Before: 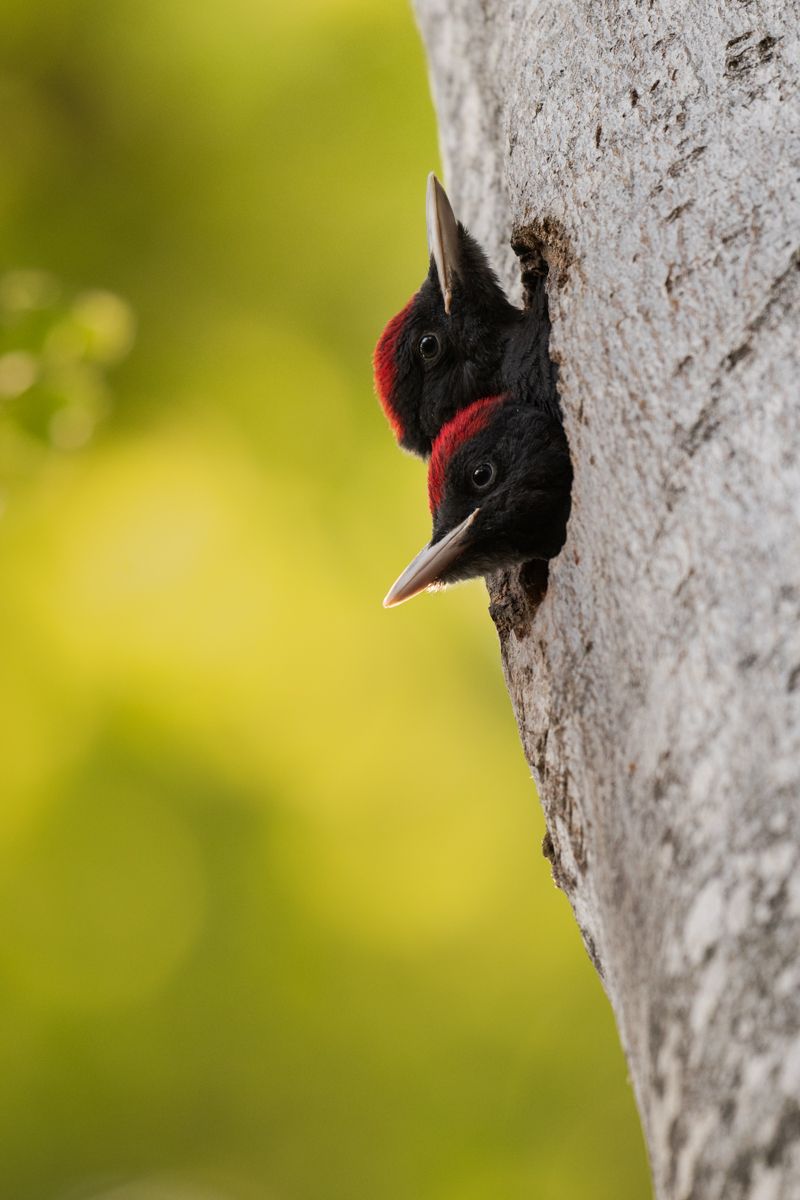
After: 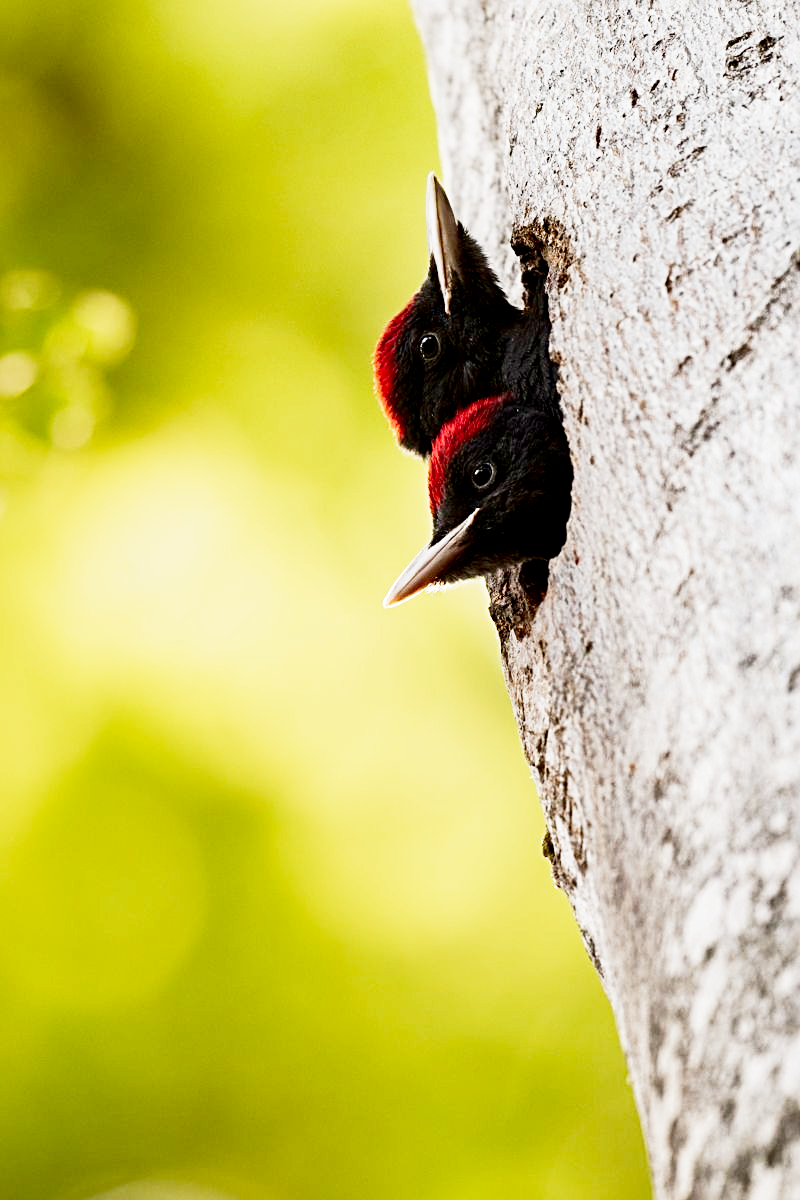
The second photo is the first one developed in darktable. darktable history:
exposure: black level correction 0, exposure 1.365 EV, compensate exposure bias true, compensate highlight preservation false
filmic rgb: black relative exposure -7.72 EV, white relative exposure 4.38 EV, threshold 5.94 EV, hardness 3.75, latitude 49.06%, contrast 1.101, preserve chrominance no, color science v5 (2021), enable highlight reconstruction true
contrast brightness saturation: contrast 0.127, brightness -0.222, saturation 0.138
sharpen: radius 3.103
